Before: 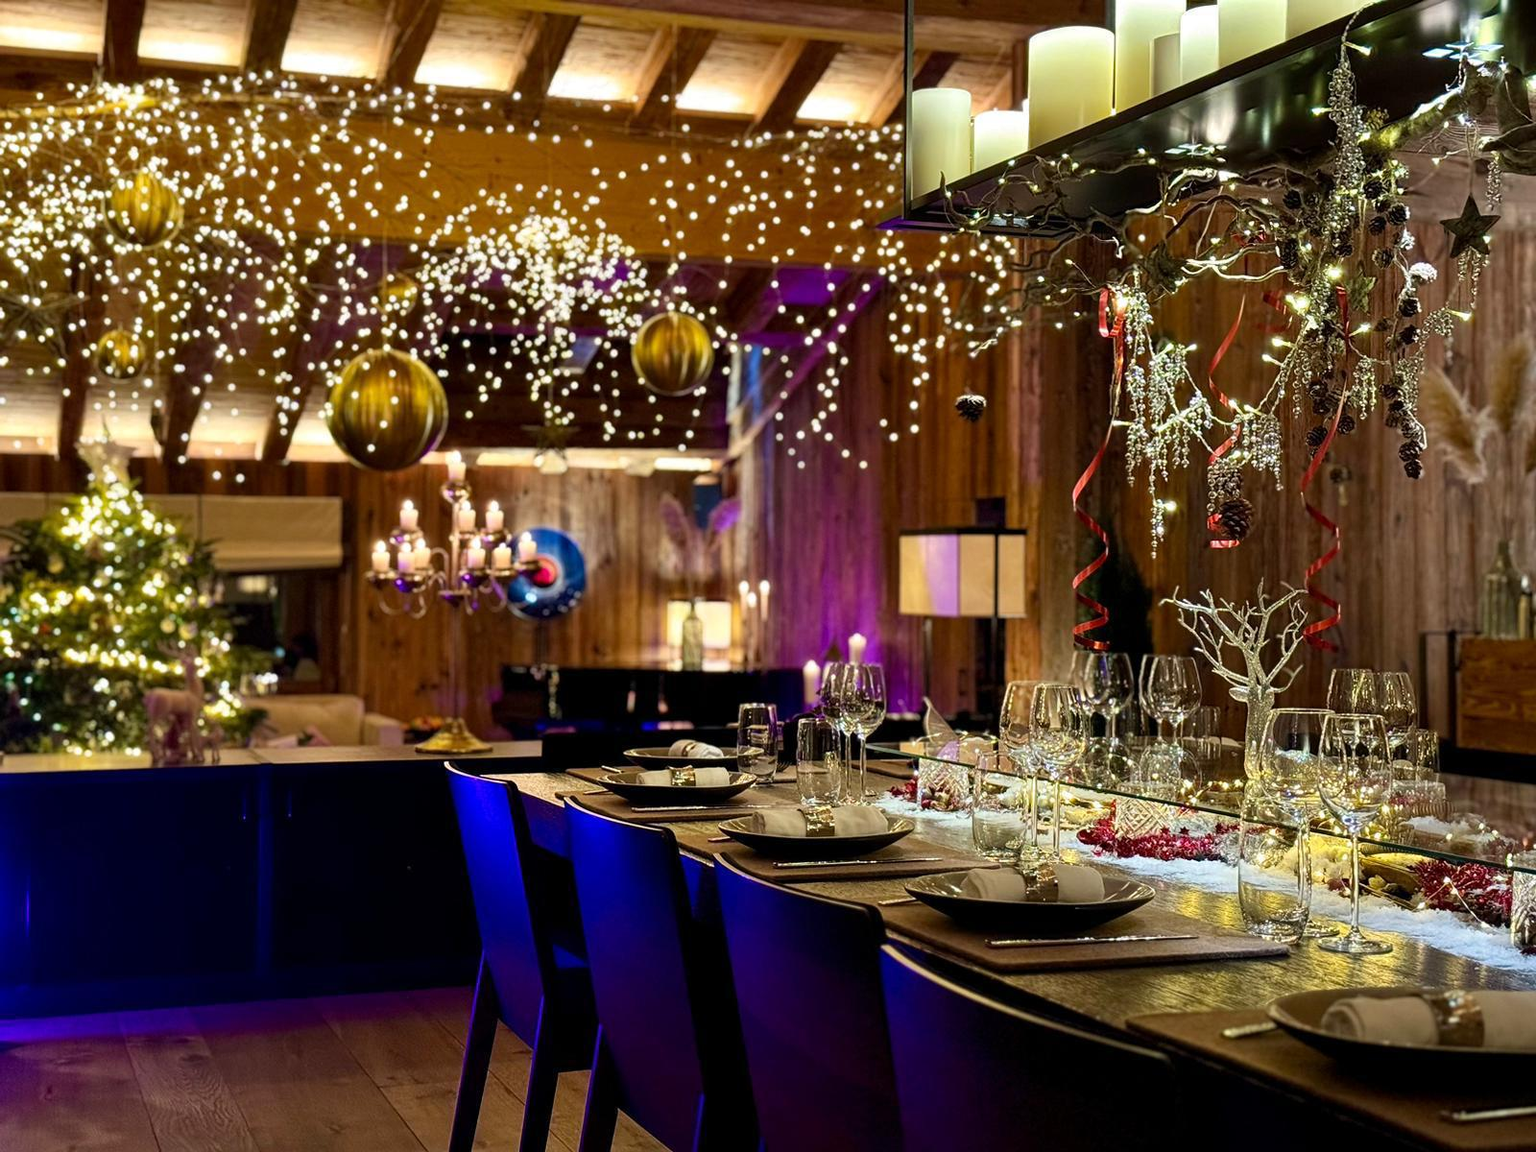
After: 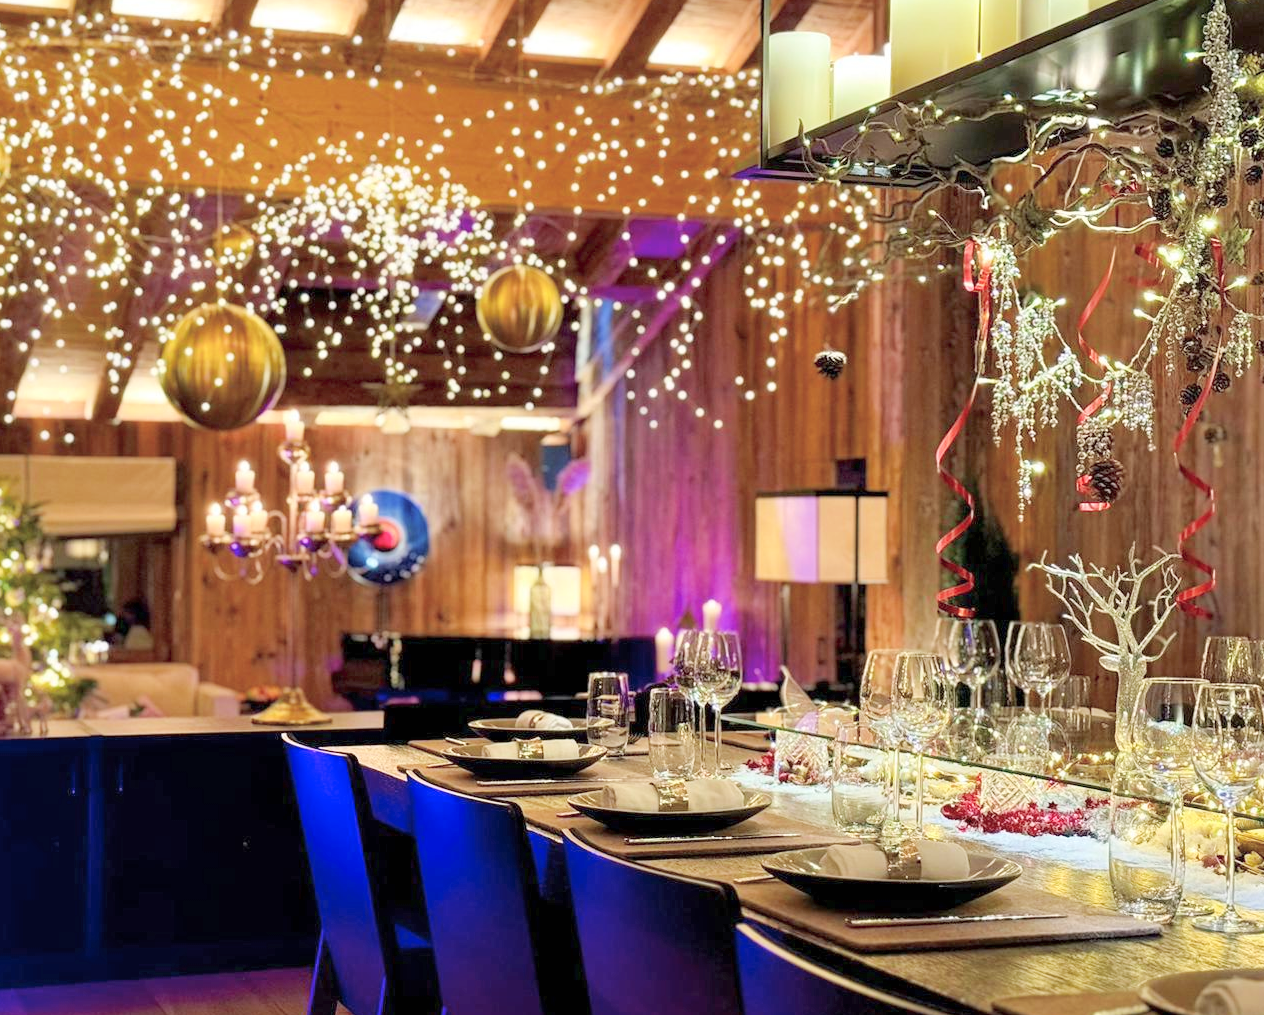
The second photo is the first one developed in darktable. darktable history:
levels: mode automatic, levels [0, 0.476, 0.951]
filmic rgb: black relative exposure -15.92 EV, white relative exposure 7.98 EV, hardness 4.12, latitude 50.08%, contrast 0.516
crop: left 11.337%, top 5.079%, right 9.606%, bottom 10.257%
